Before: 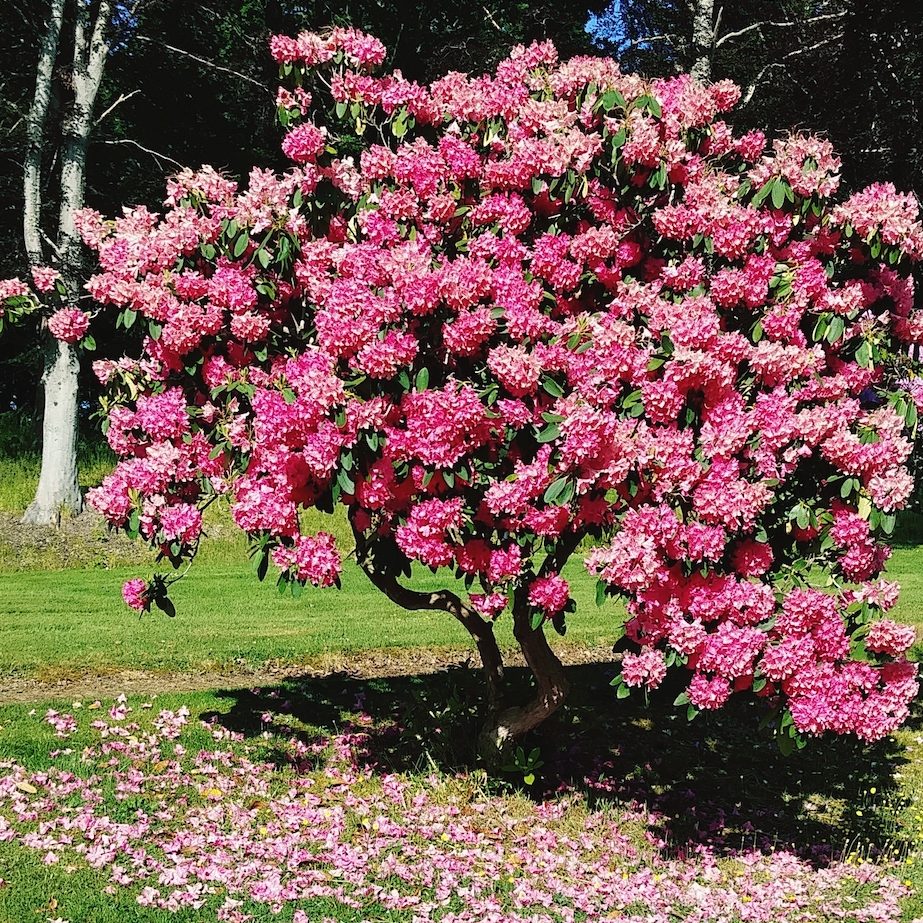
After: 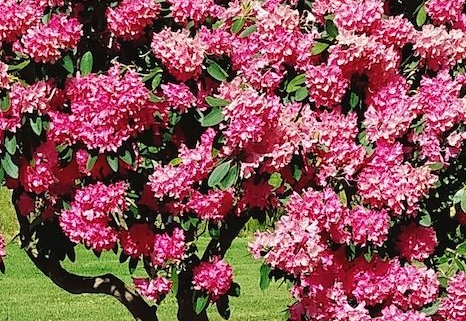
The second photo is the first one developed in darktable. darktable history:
crop: left 36.502%, top 34.3%, right 12.996%, bottom 30.85%
